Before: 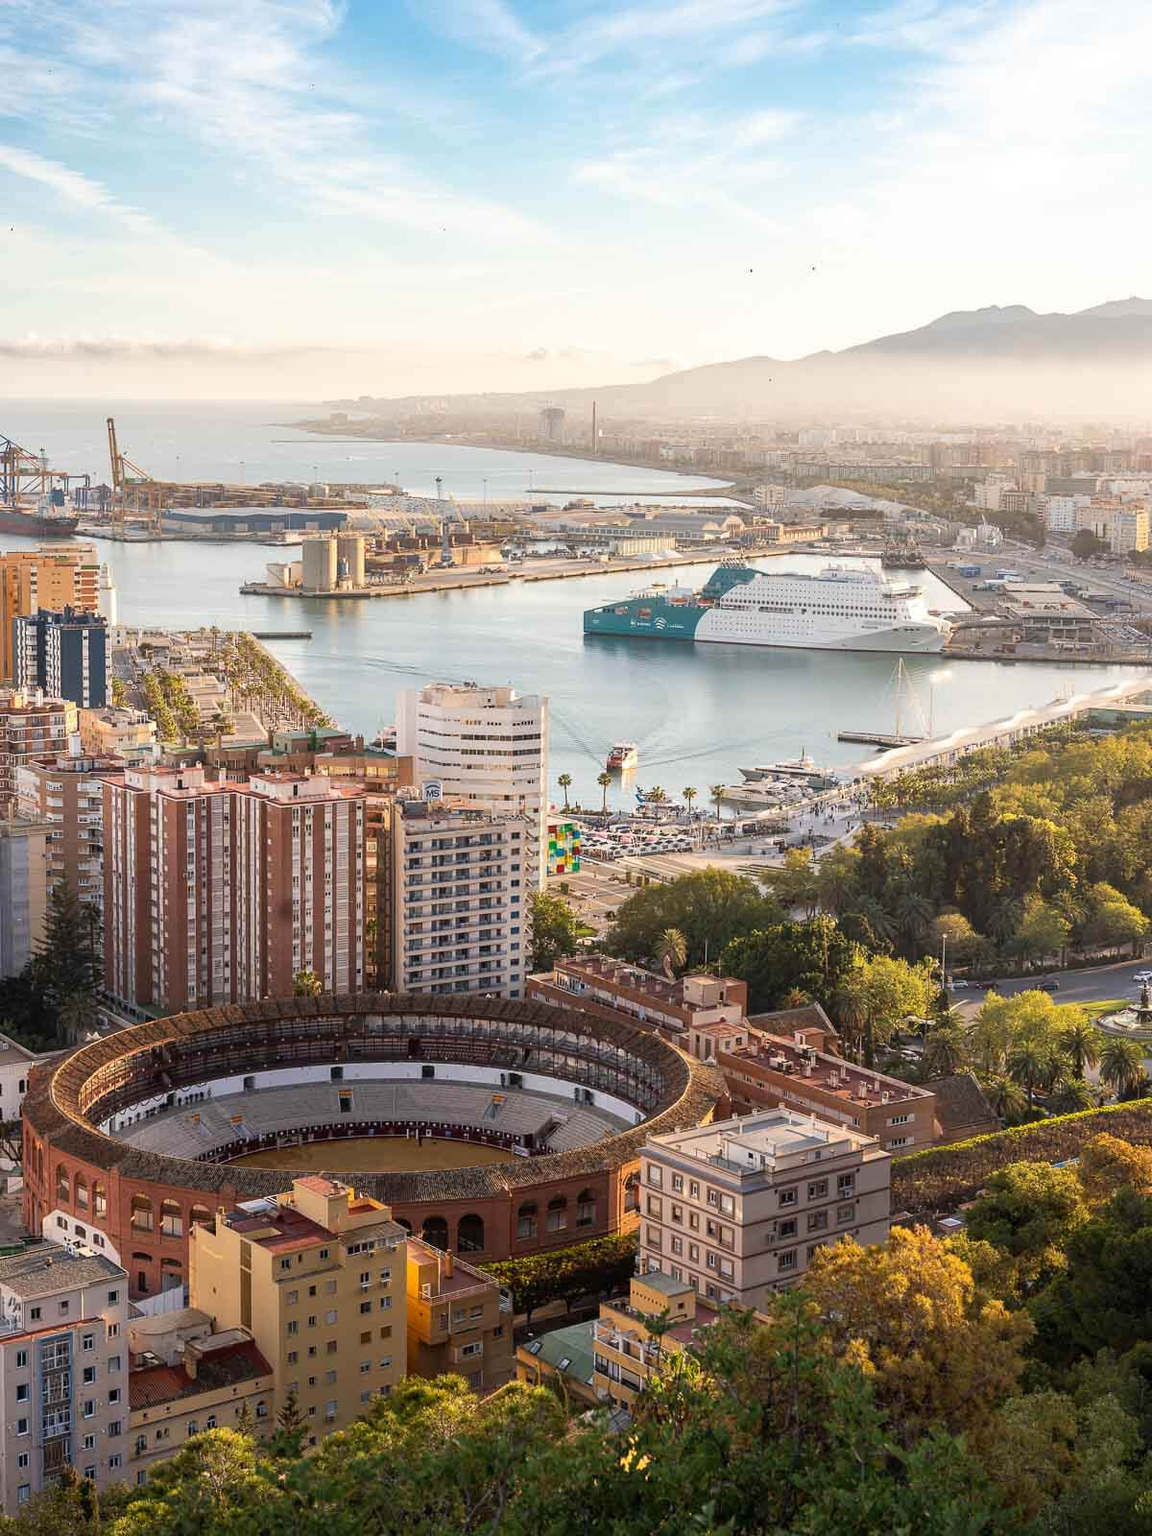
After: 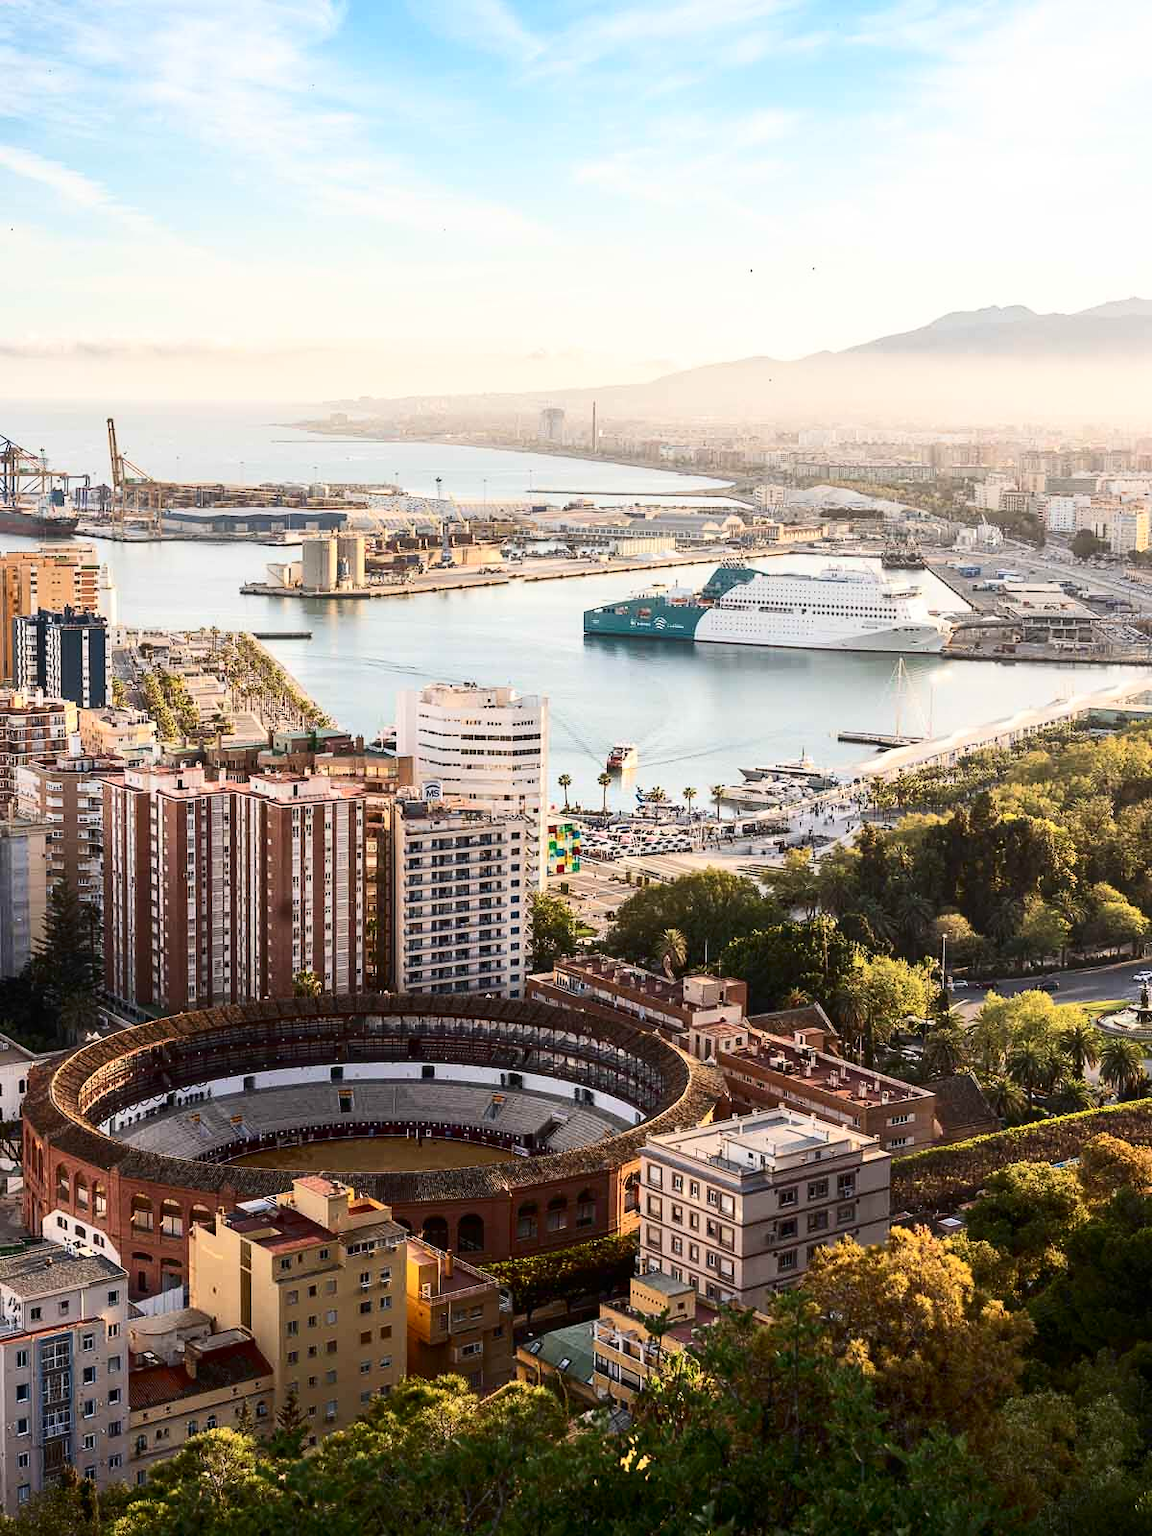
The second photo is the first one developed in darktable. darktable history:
contrast brightness saturation: contrast 0.281
